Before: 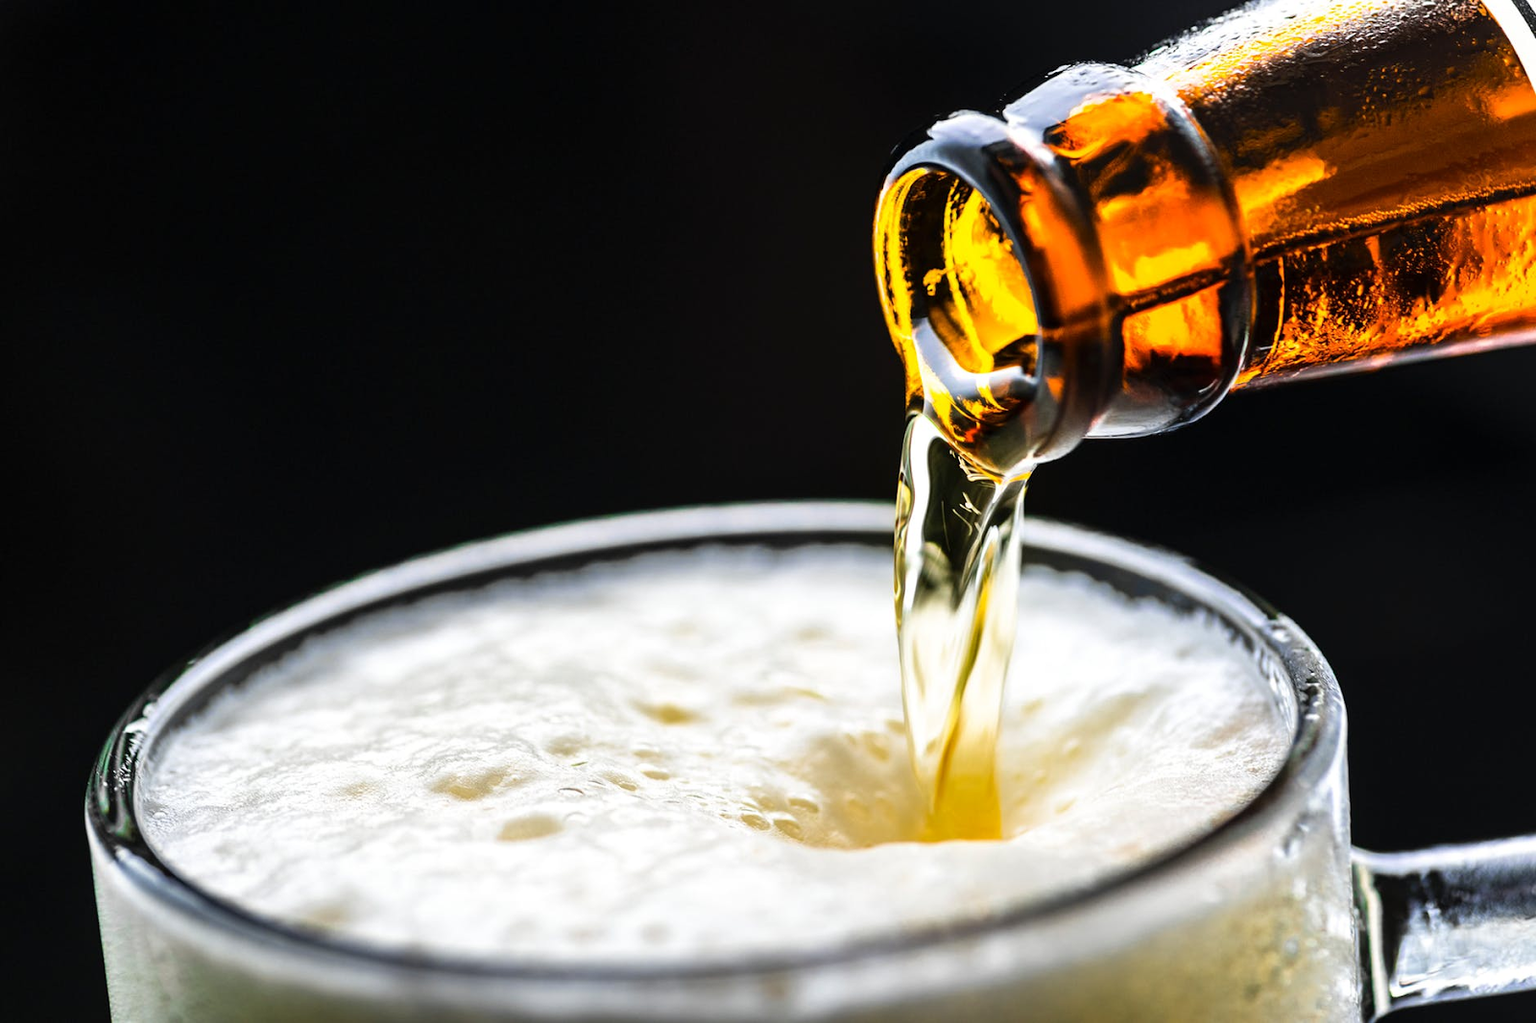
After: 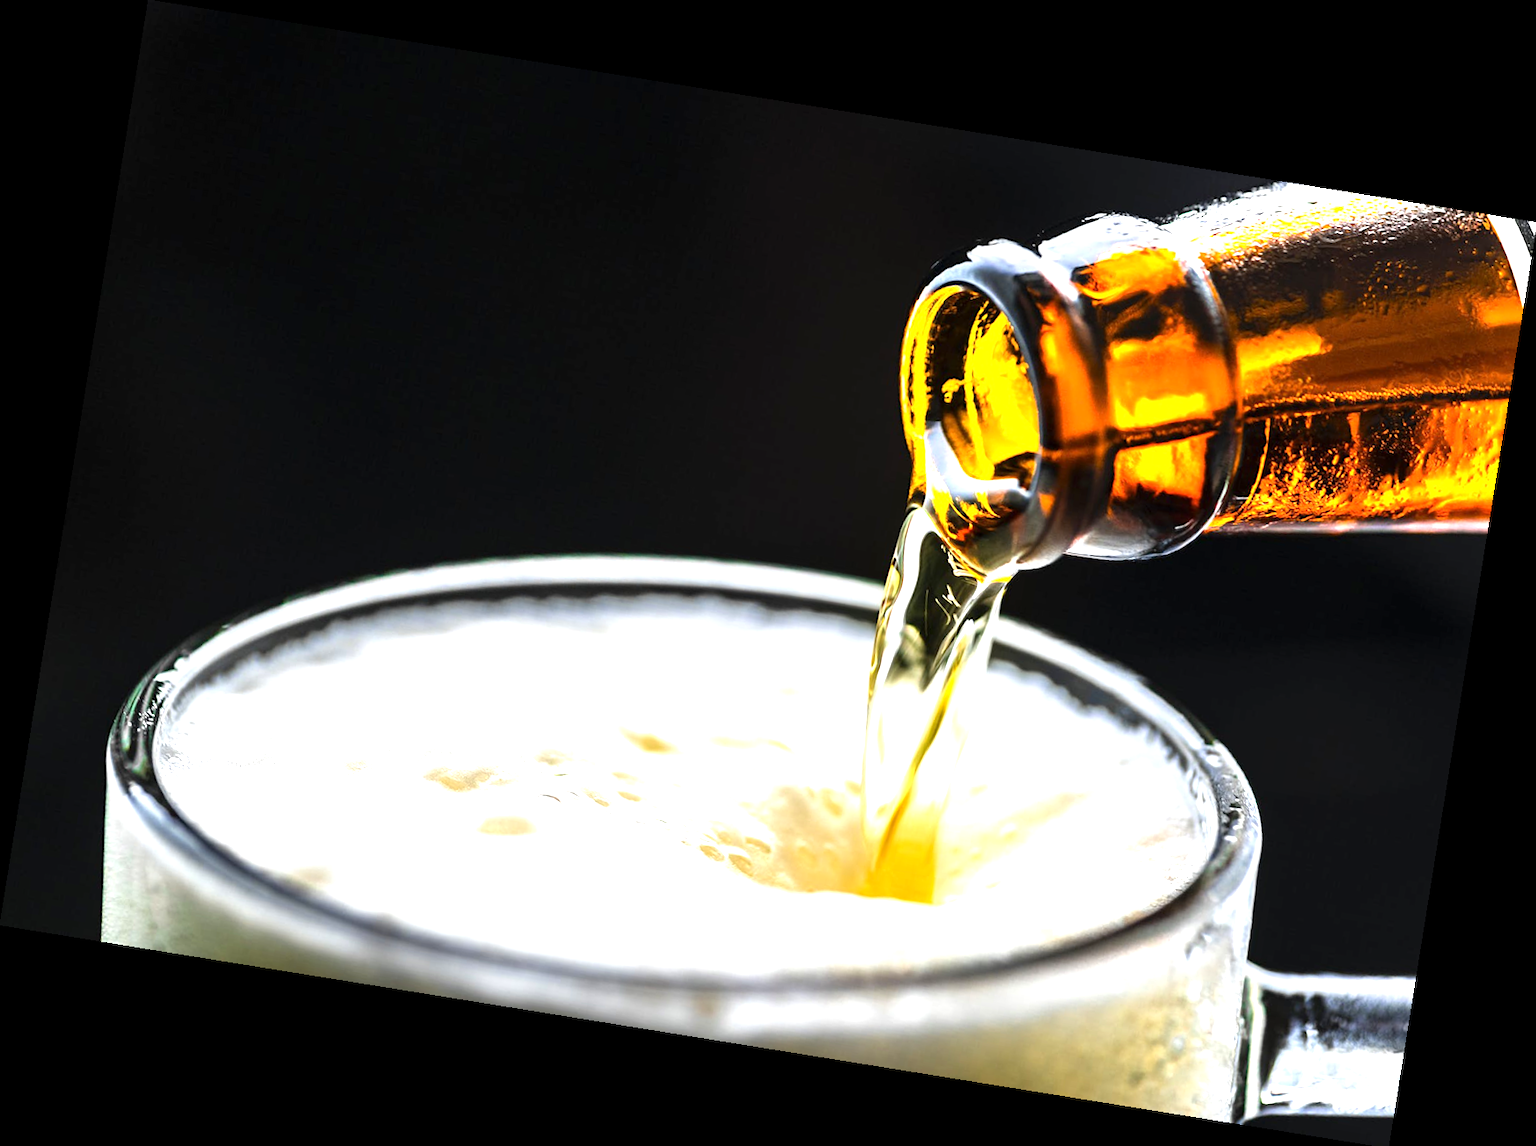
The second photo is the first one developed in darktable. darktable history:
exposure: exposure 0.766 EV, compensate highlight preservation false
rotate and perspective: rotation 9.12°, automatic cropping off
